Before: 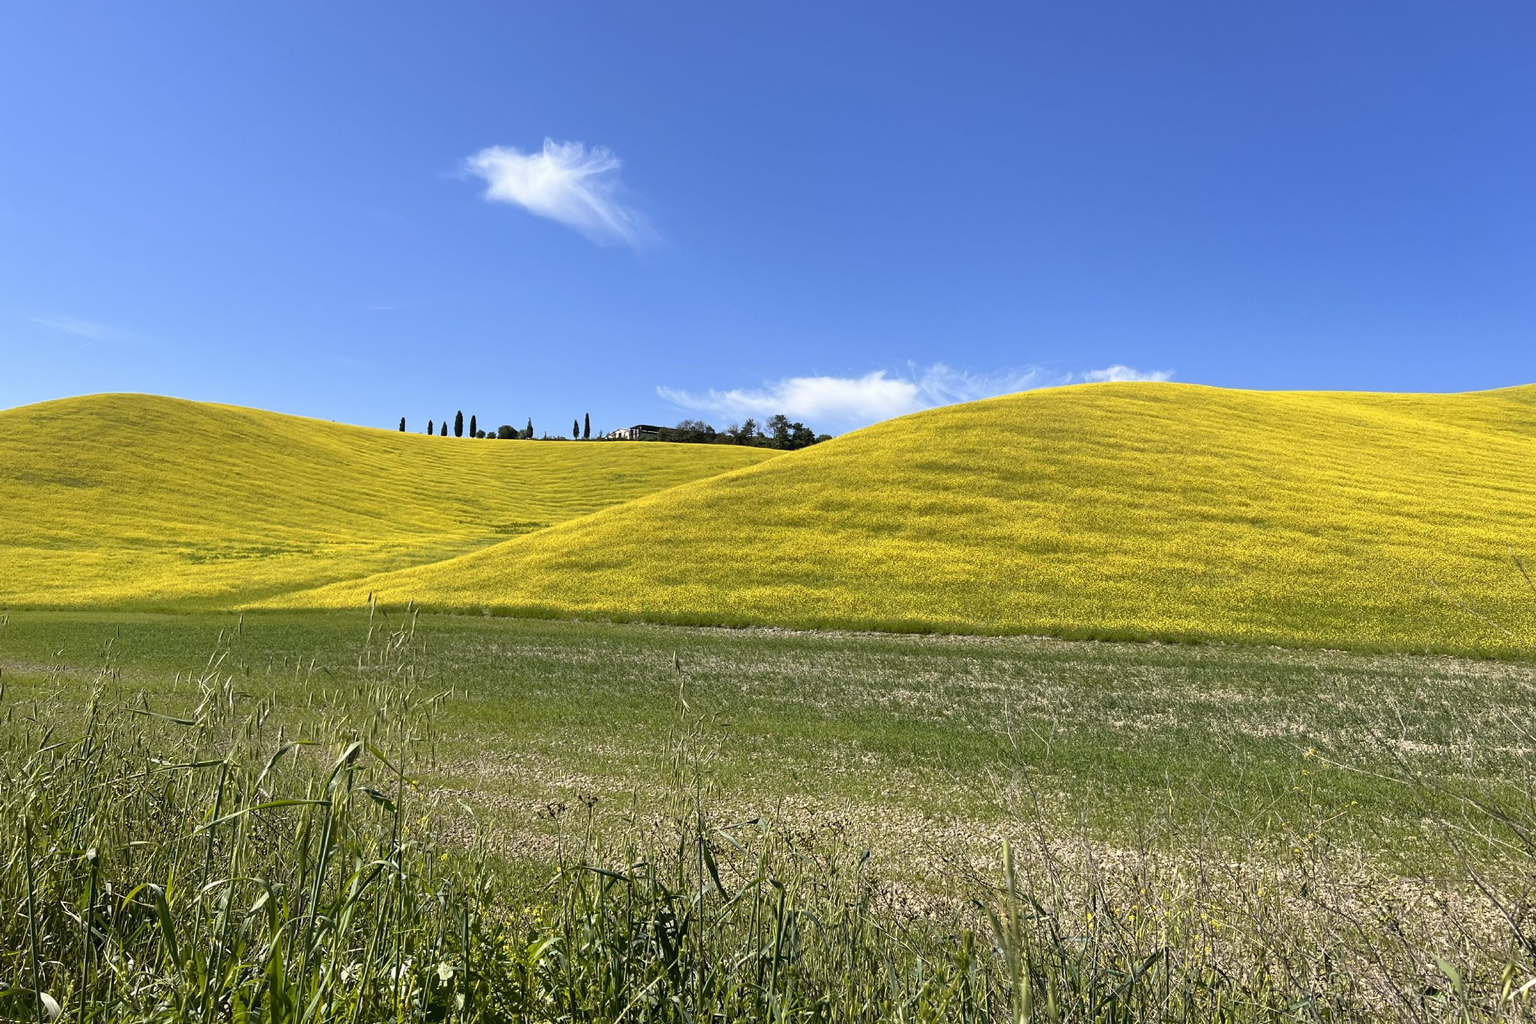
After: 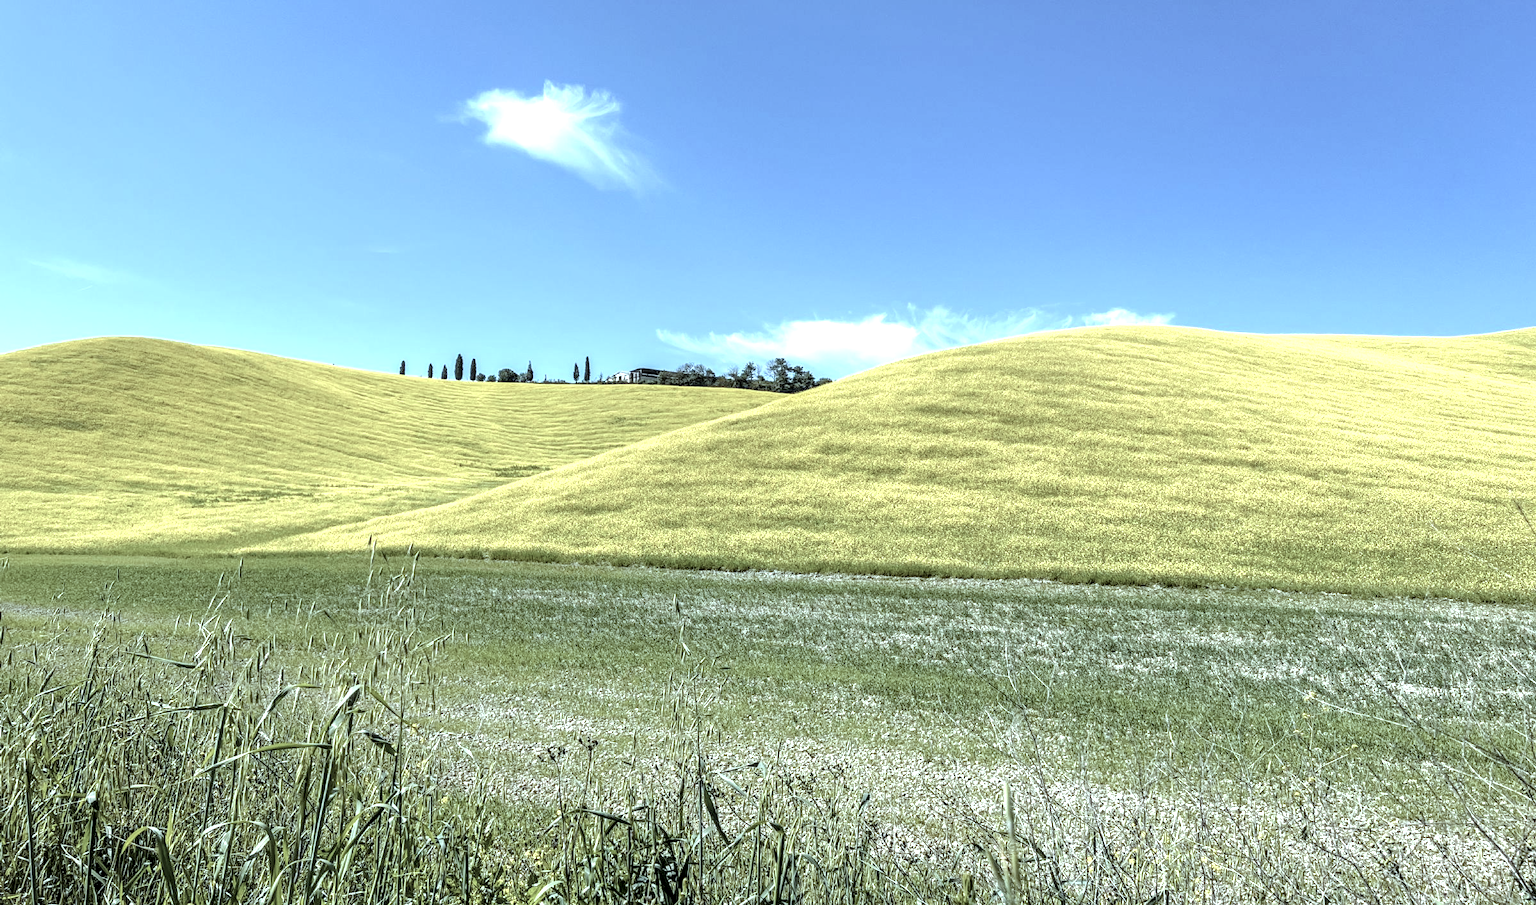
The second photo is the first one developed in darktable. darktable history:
contrast brightness saturation: brightness 0.186, saturation -0.515
crop and rotate: top 5.566%, bottom 5.953%
local contrast: highlights 14%, shadows 38%, detail 184%, midtone range 0.477
exposure: black level correction 0.001, compensate highlight preservation false
tone equalizer: -8 EV -0.445 EV, -7 EV -0.358 EV, -6 EV -0.309 EV, -5 EV -0.203 EV, -3 EV 0.207 EV, -2 EV 0.316 EV, -1 EV 0.407 EV, +0 EV 0.41 EV, mask exposure compensation -0.491 EV
color correction: highlights a* -9.89, highlights b* -10.29
color balance rgb: power › luminance 1.57%, global offset › hue 169.47°, perceptual saturation grading › global saturation 30.079%, perceptual brilliance grading › mid-tones 10.737%, perceptual brilliance grading › shadows 15.2%, global vibrance 20%
